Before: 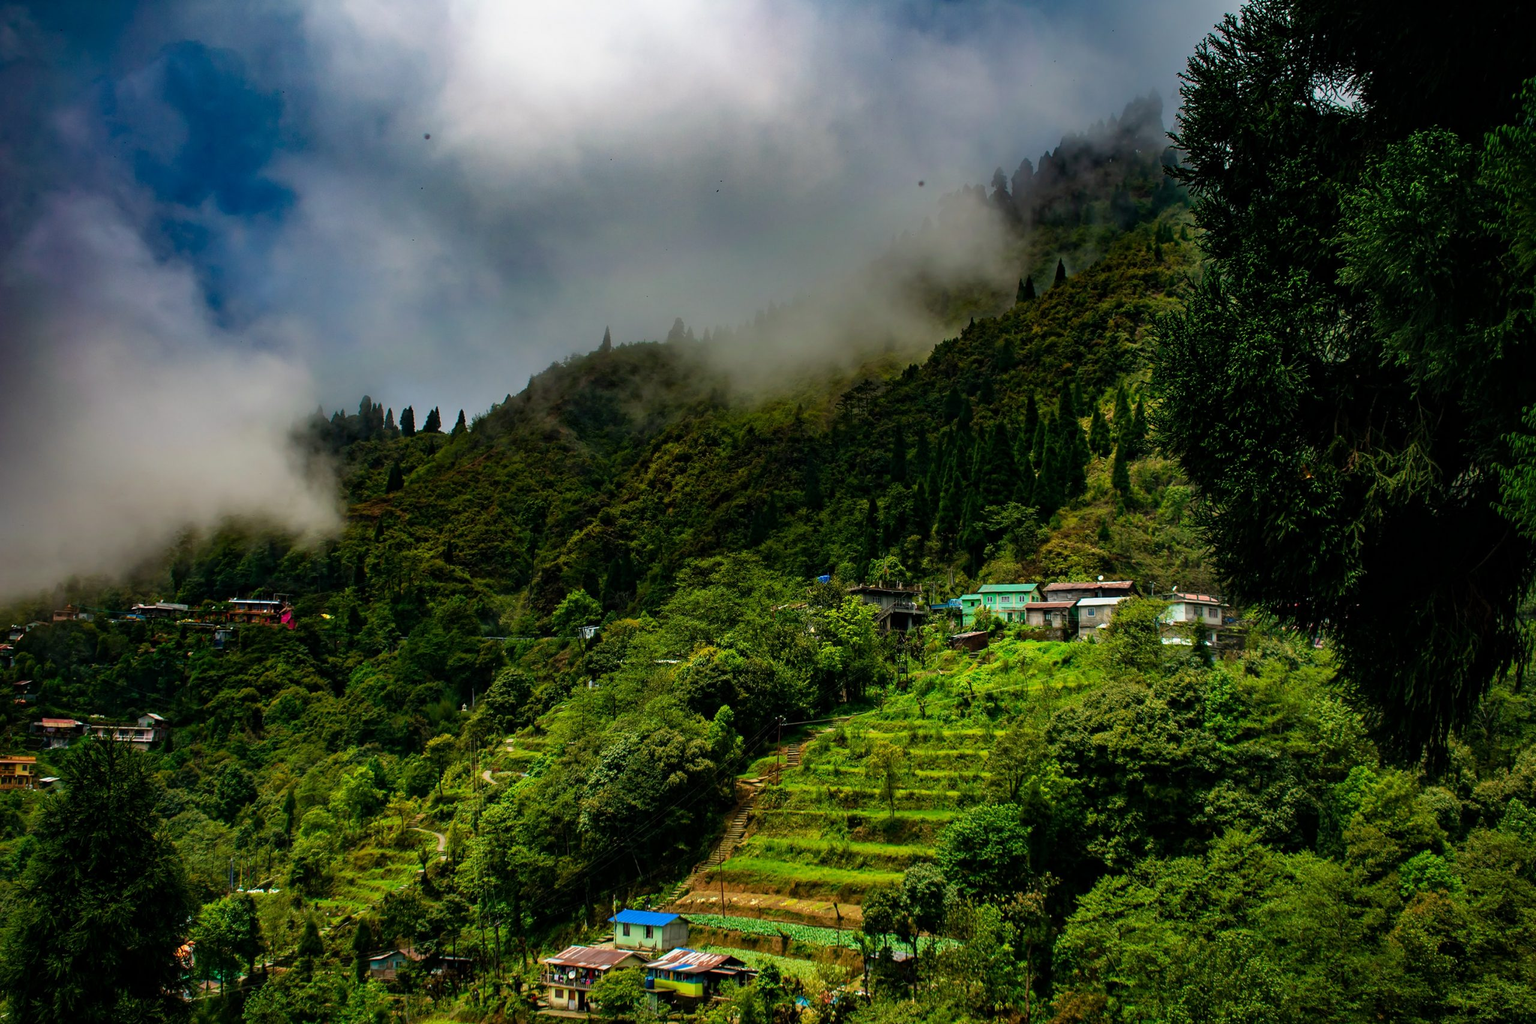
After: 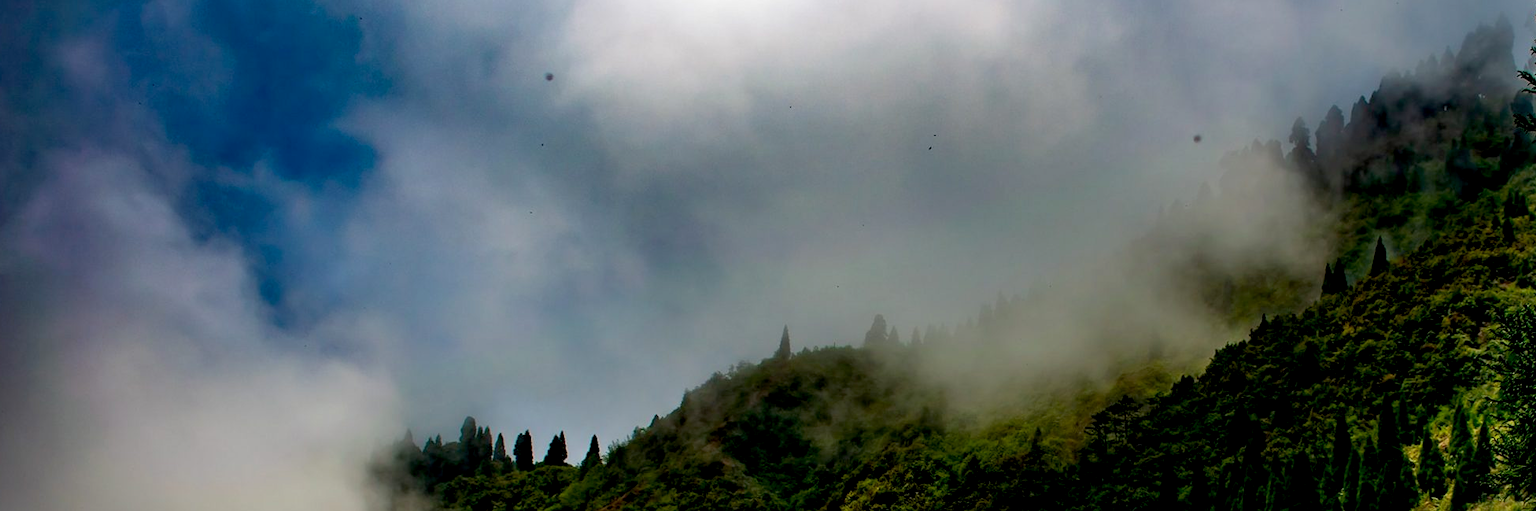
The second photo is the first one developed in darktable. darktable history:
exposure: black level correction 0.009, exposure 0.119 EV, compensate highlight preservation false
crop: left 0.579%, top 7.627%, right 23.167%, bottom 54.275%
